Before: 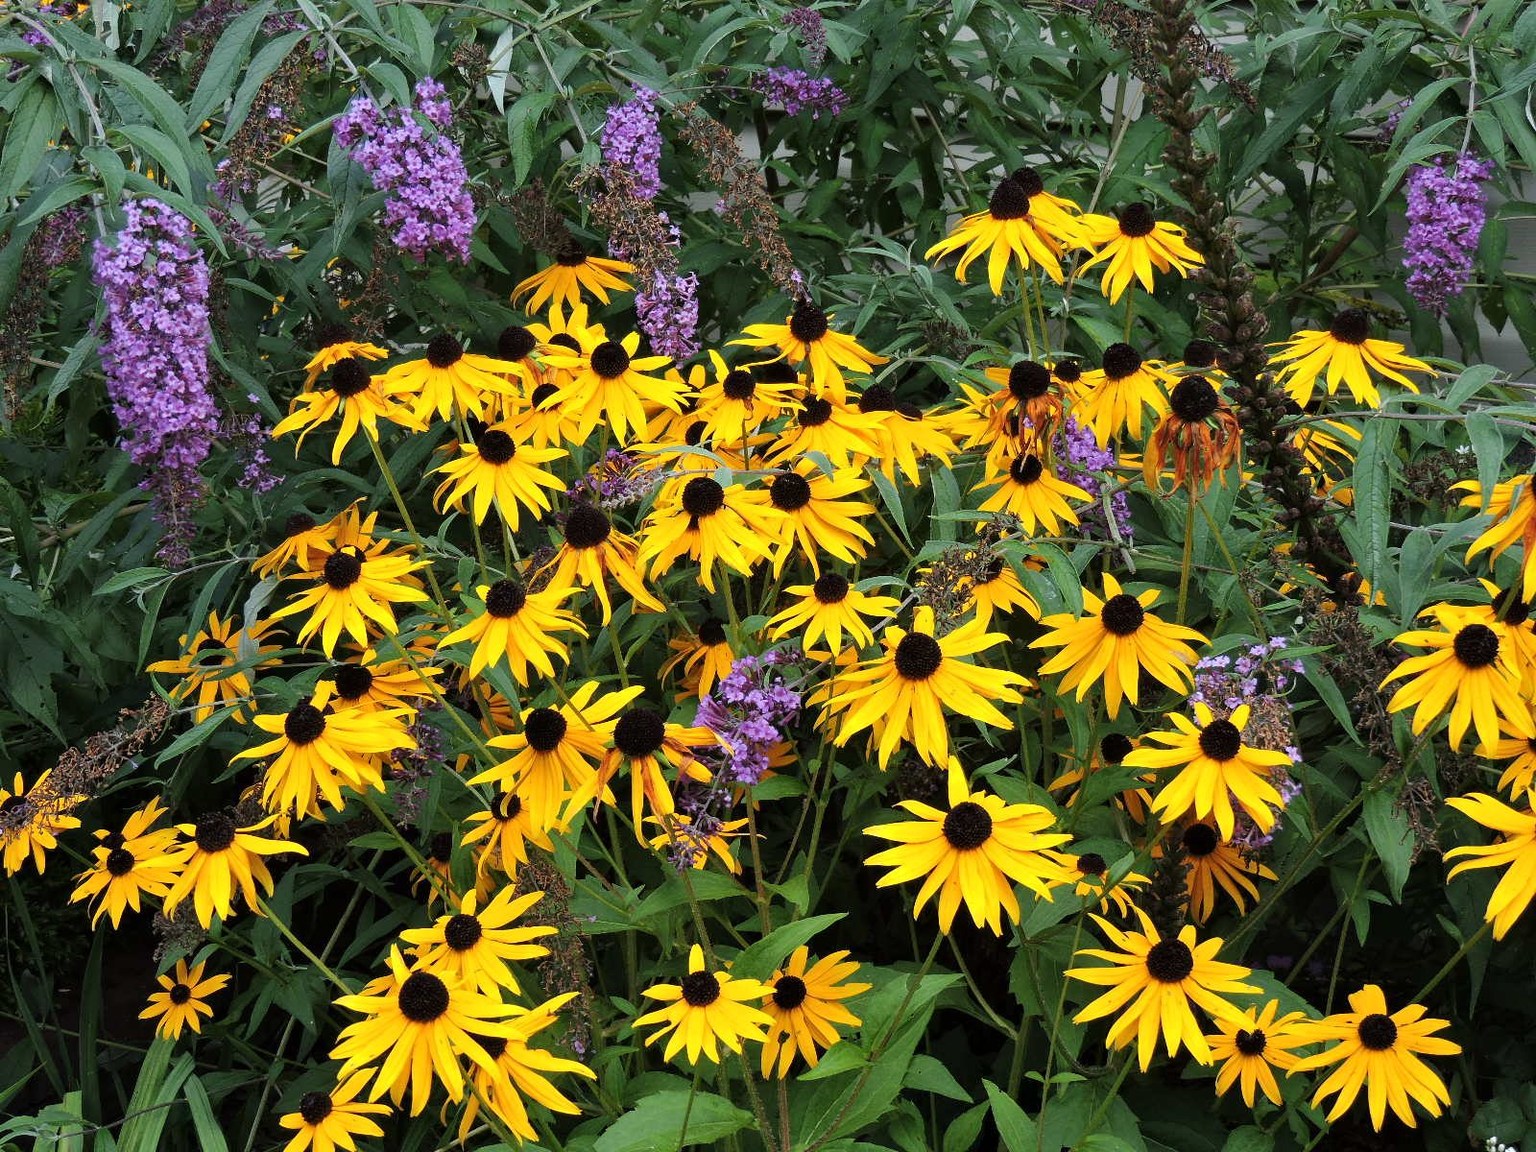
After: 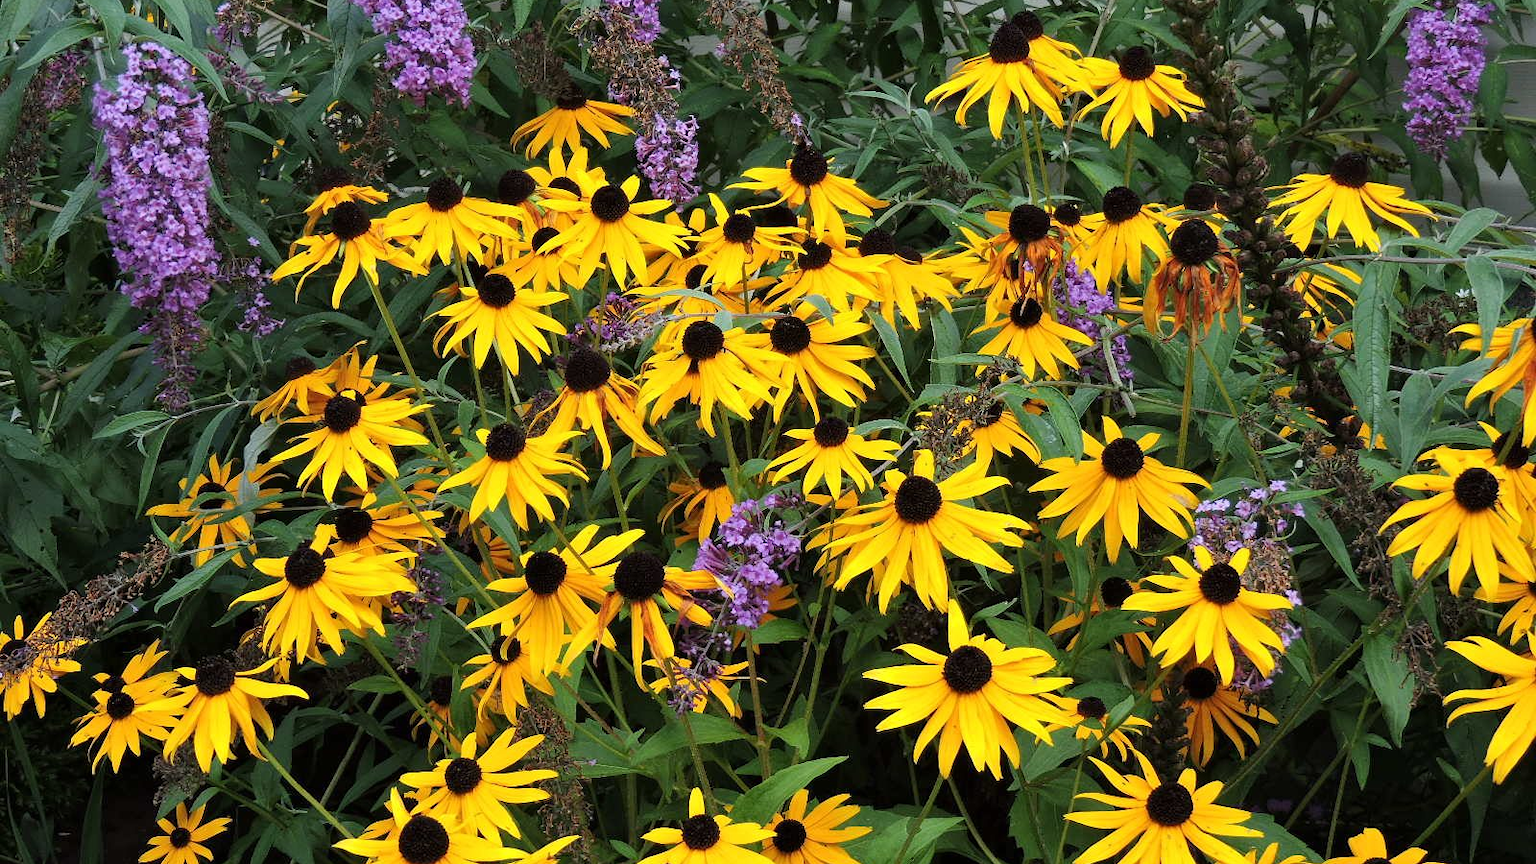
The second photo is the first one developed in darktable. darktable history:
crop: top 13.639%, bottom 11.254%
